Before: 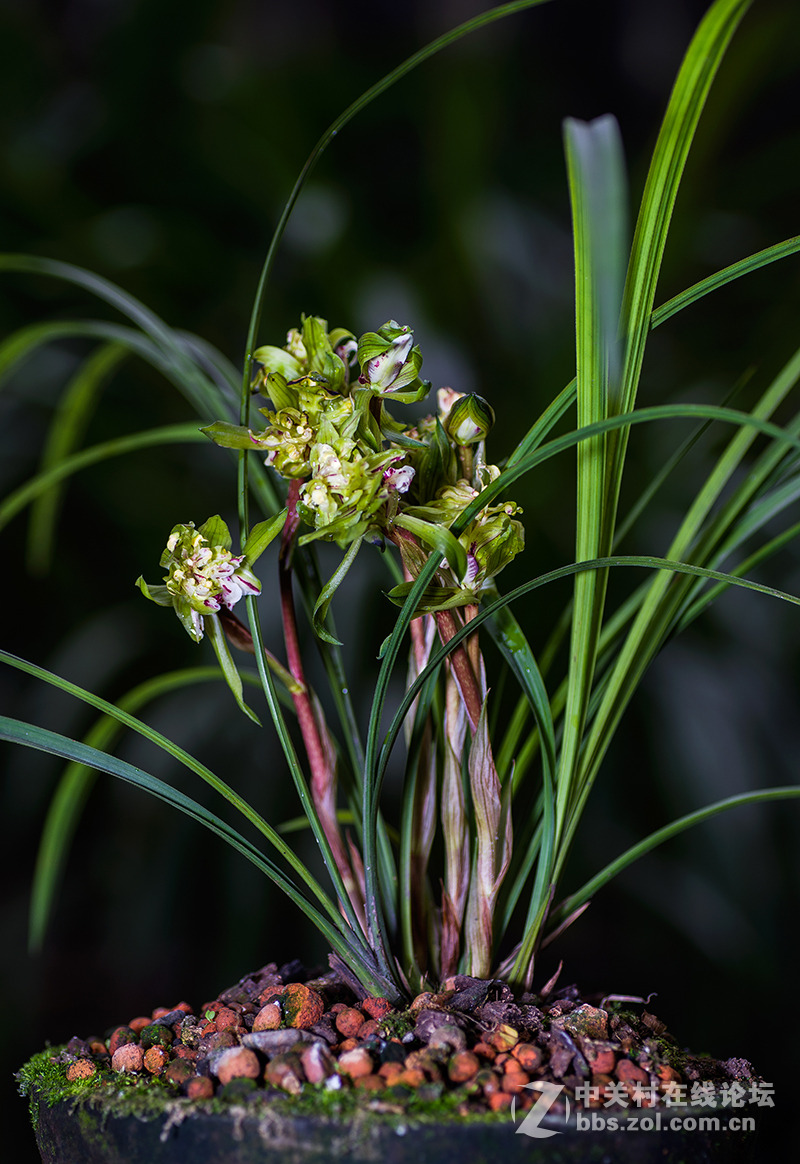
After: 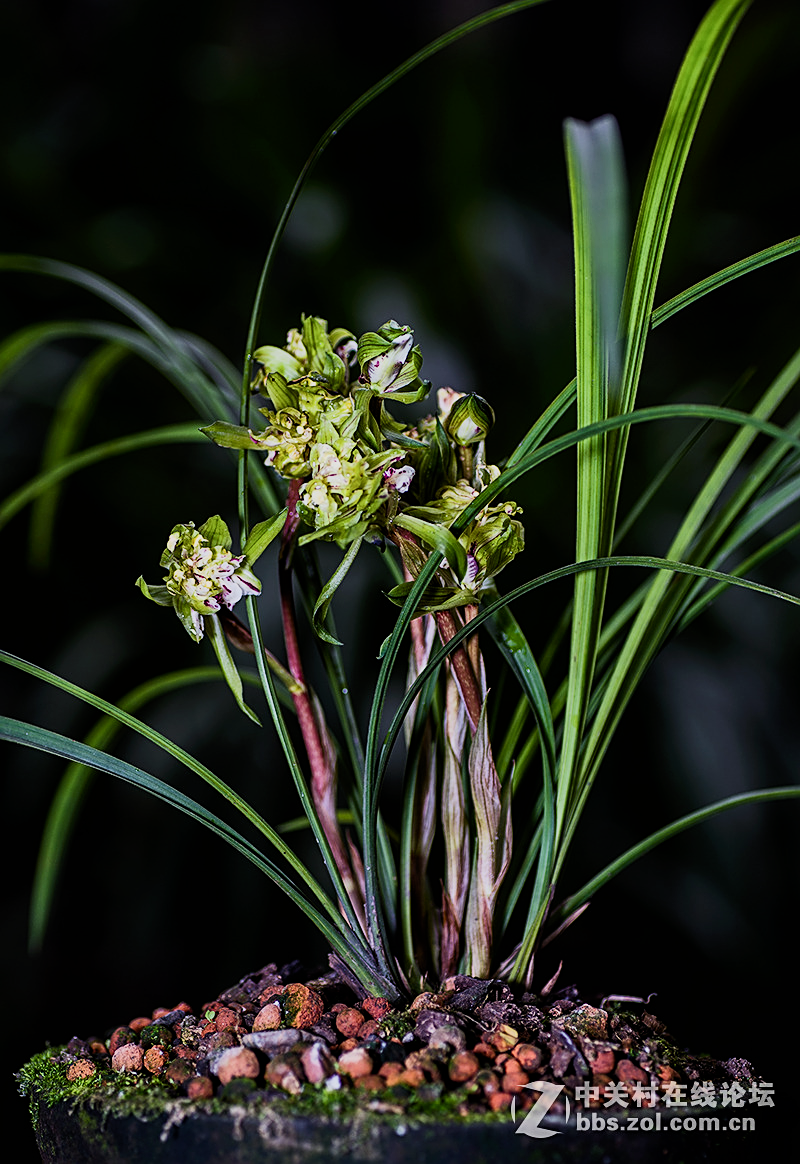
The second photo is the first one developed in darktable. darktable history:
tone curve: curves: ch0 [(0, 0) (0.003, 0.003) (0.011, 0.012) (0.025, 0.023) (0.044, 0.04) (0.069, 0.056) (0.1, 0.082) (0.136, 0.107) (0.177, 0.144) (0.224, 0.186) (0.277, 0.237) (0.335, 0.297) (0.399, 0.37) (0.468, 0.465) (0.543, 0.567) (0.623, 0.68) (0.709, 0.782) (0.801, 0.86) (0.898, 0.924) (1, 1)], color space Lab, independent channels, preserve colors none
sharpen: on, module defaults
filmic rgb: black relative exposure -7.65 EV, white relative exposure 4.56 EV, hardness 3.61, contrast 0.992
